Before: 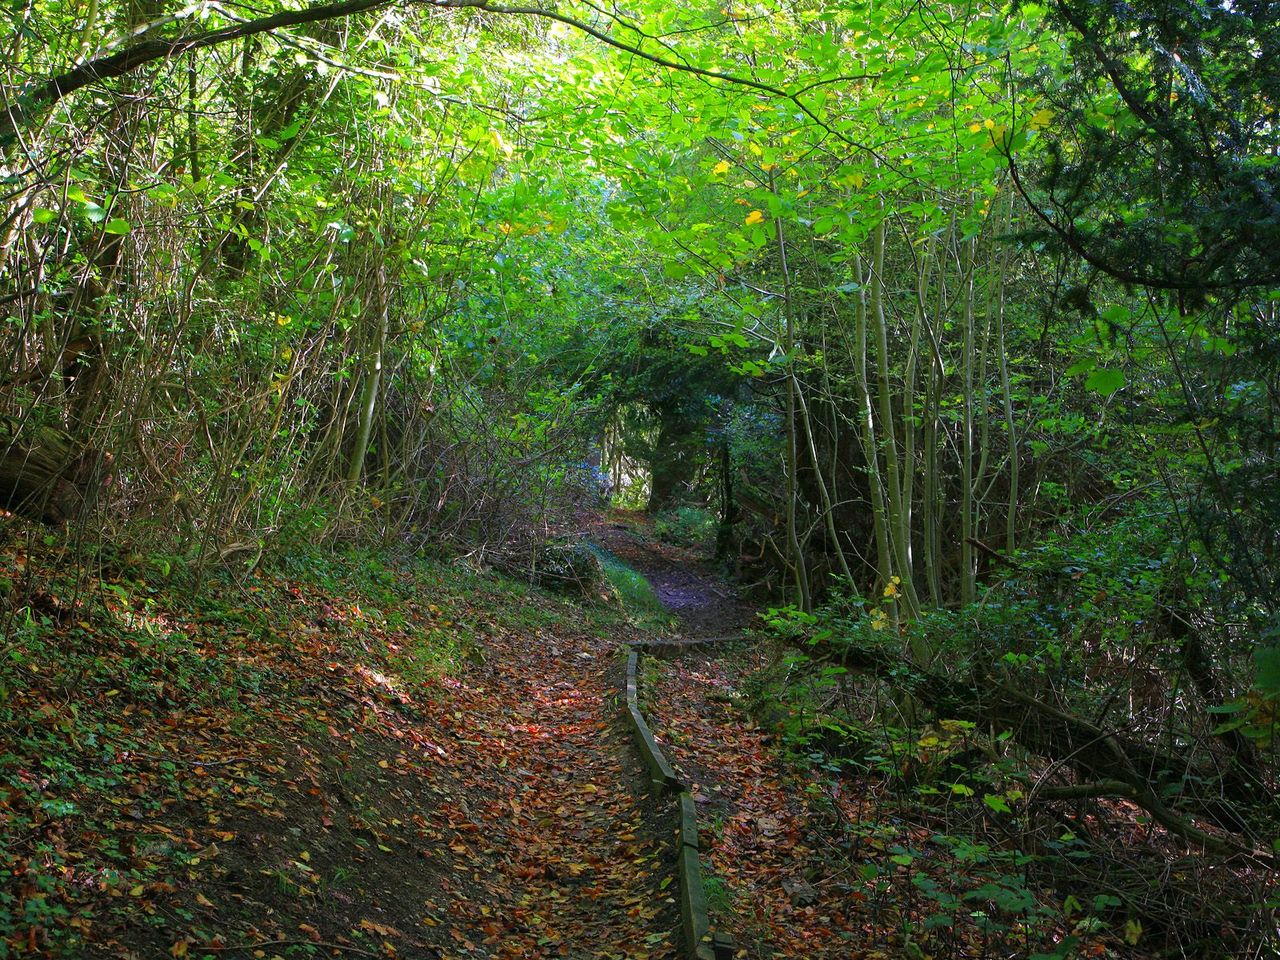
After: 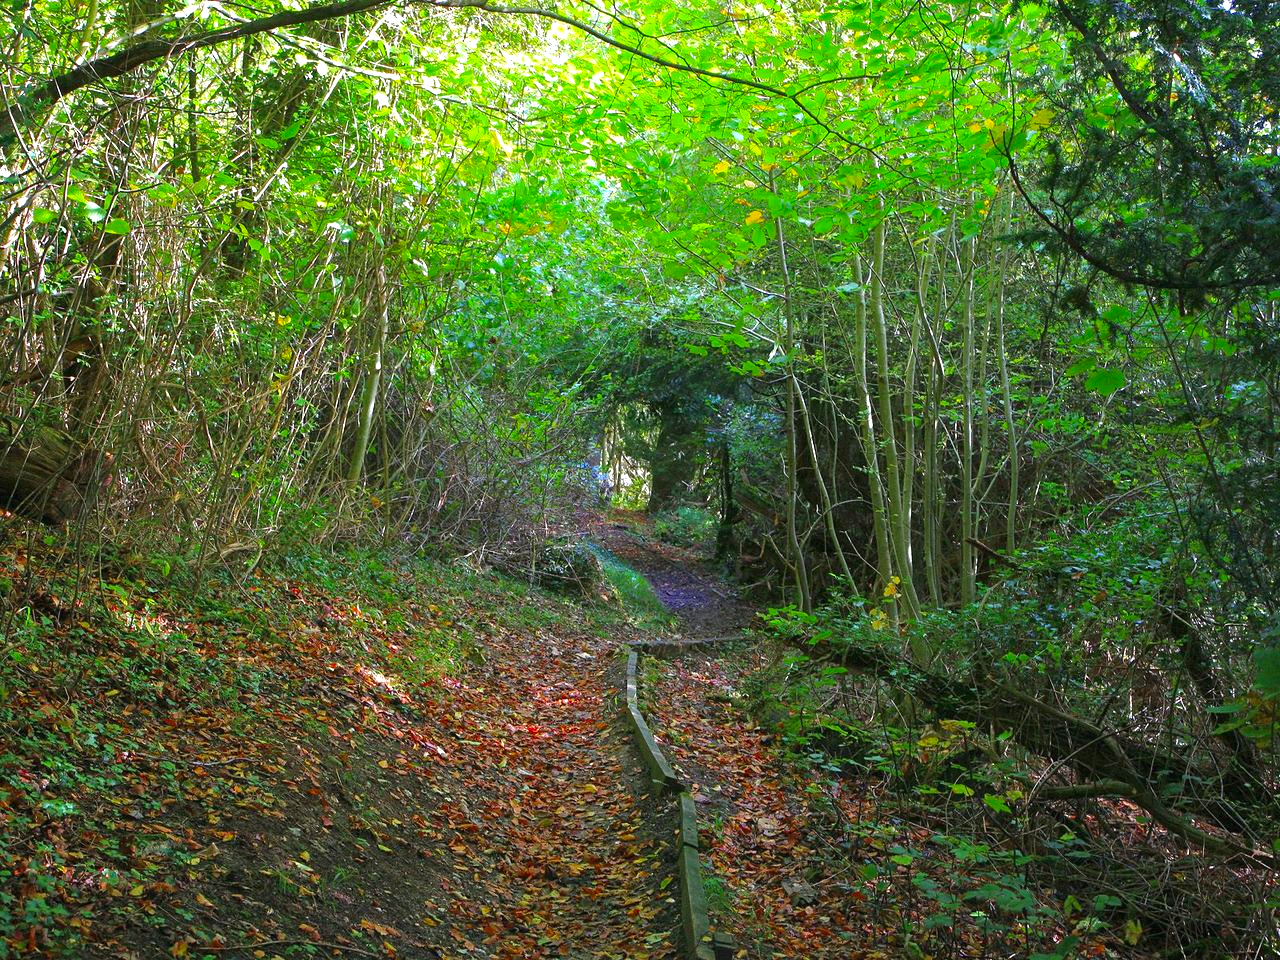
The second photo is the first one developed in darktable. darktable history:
color zones: curves: ch0 [(0.27, 0.396) (0.563, 0.504) (0.75, 0.5) (0.787, 0.307)]
exposure: exposure 0.999 EV, compensate highlight preservation false
